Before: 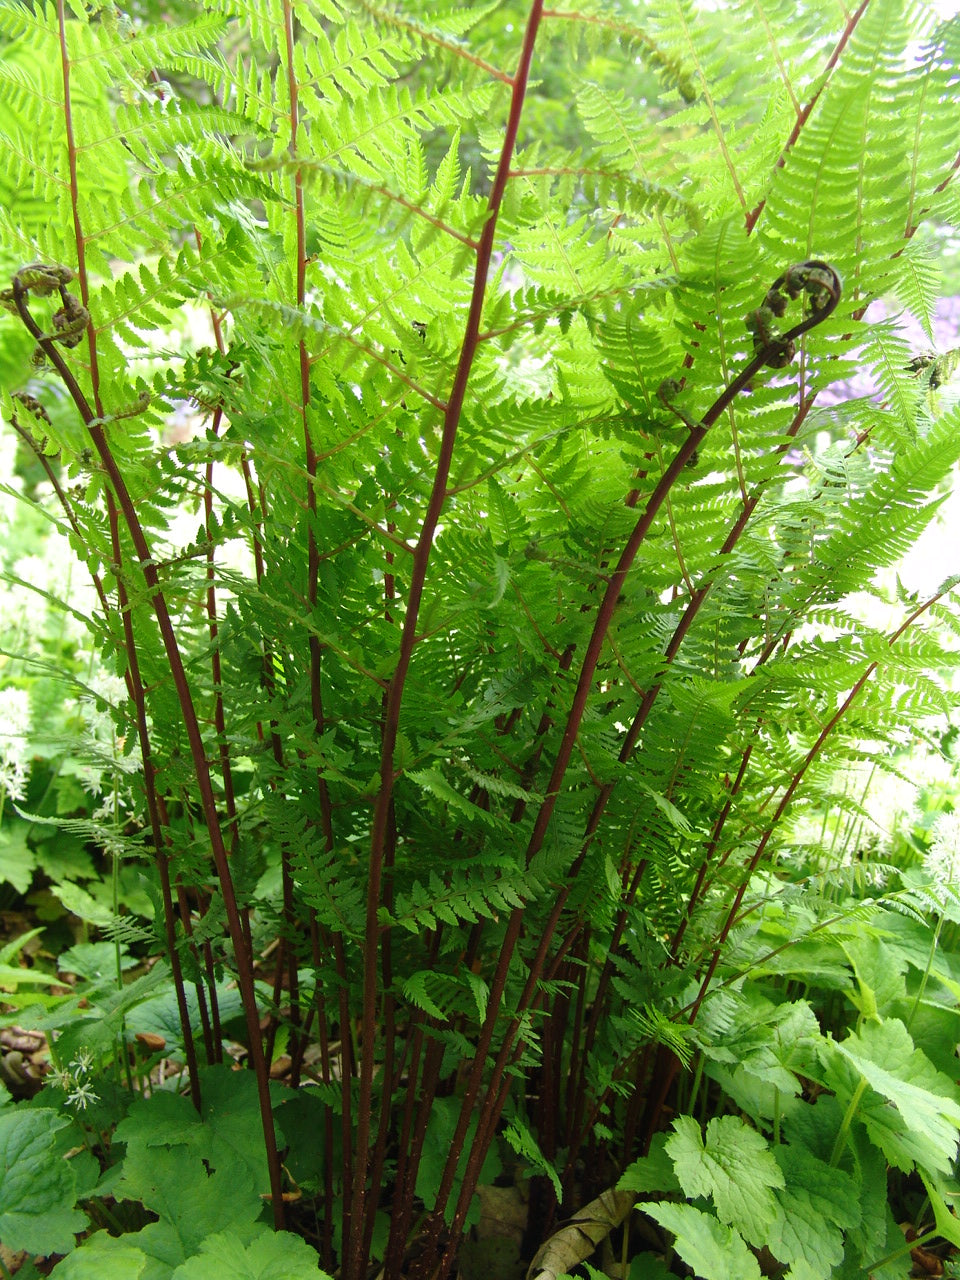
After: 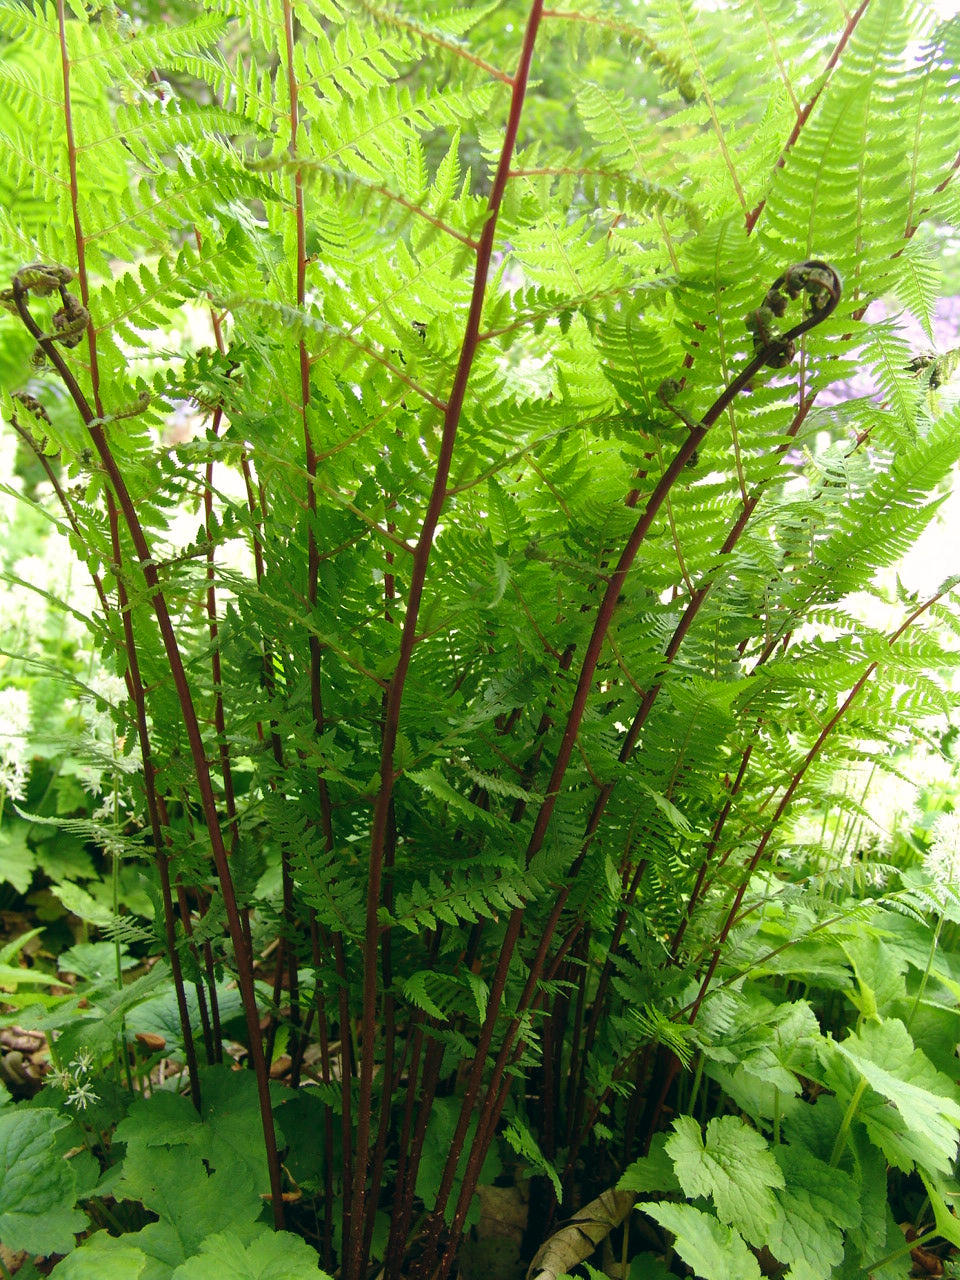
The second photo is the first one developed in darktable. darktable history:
color balance: lift [1, 0.998, 1.001, 1.002], gamma [1, 1.02, 1, 0.98], gain [1, 1.02, 1.003, 0.98]
